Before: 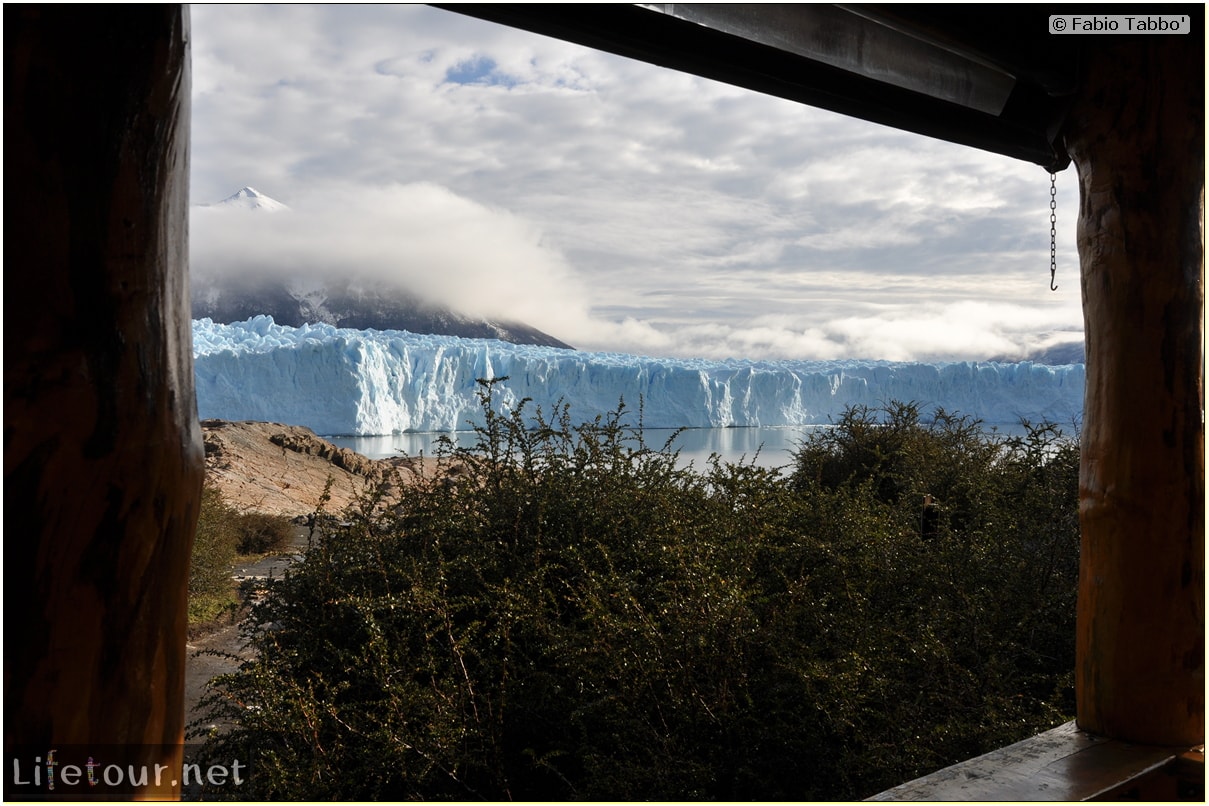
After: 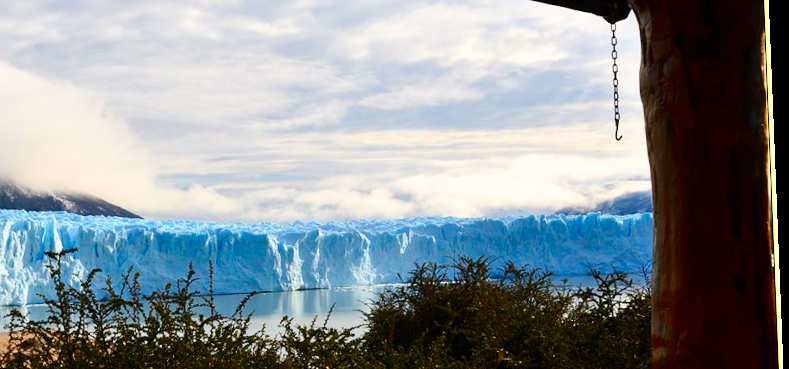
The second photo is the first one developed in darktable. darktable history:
rotate and perspective: rotation -2.29°, automatic cropping off
contrast brightness saturation: contrast 0.26, brightness 0.02, saturation 0.87
crop: left 36.005%, top 18.293%, right 0.31%, bottom 38.444%
